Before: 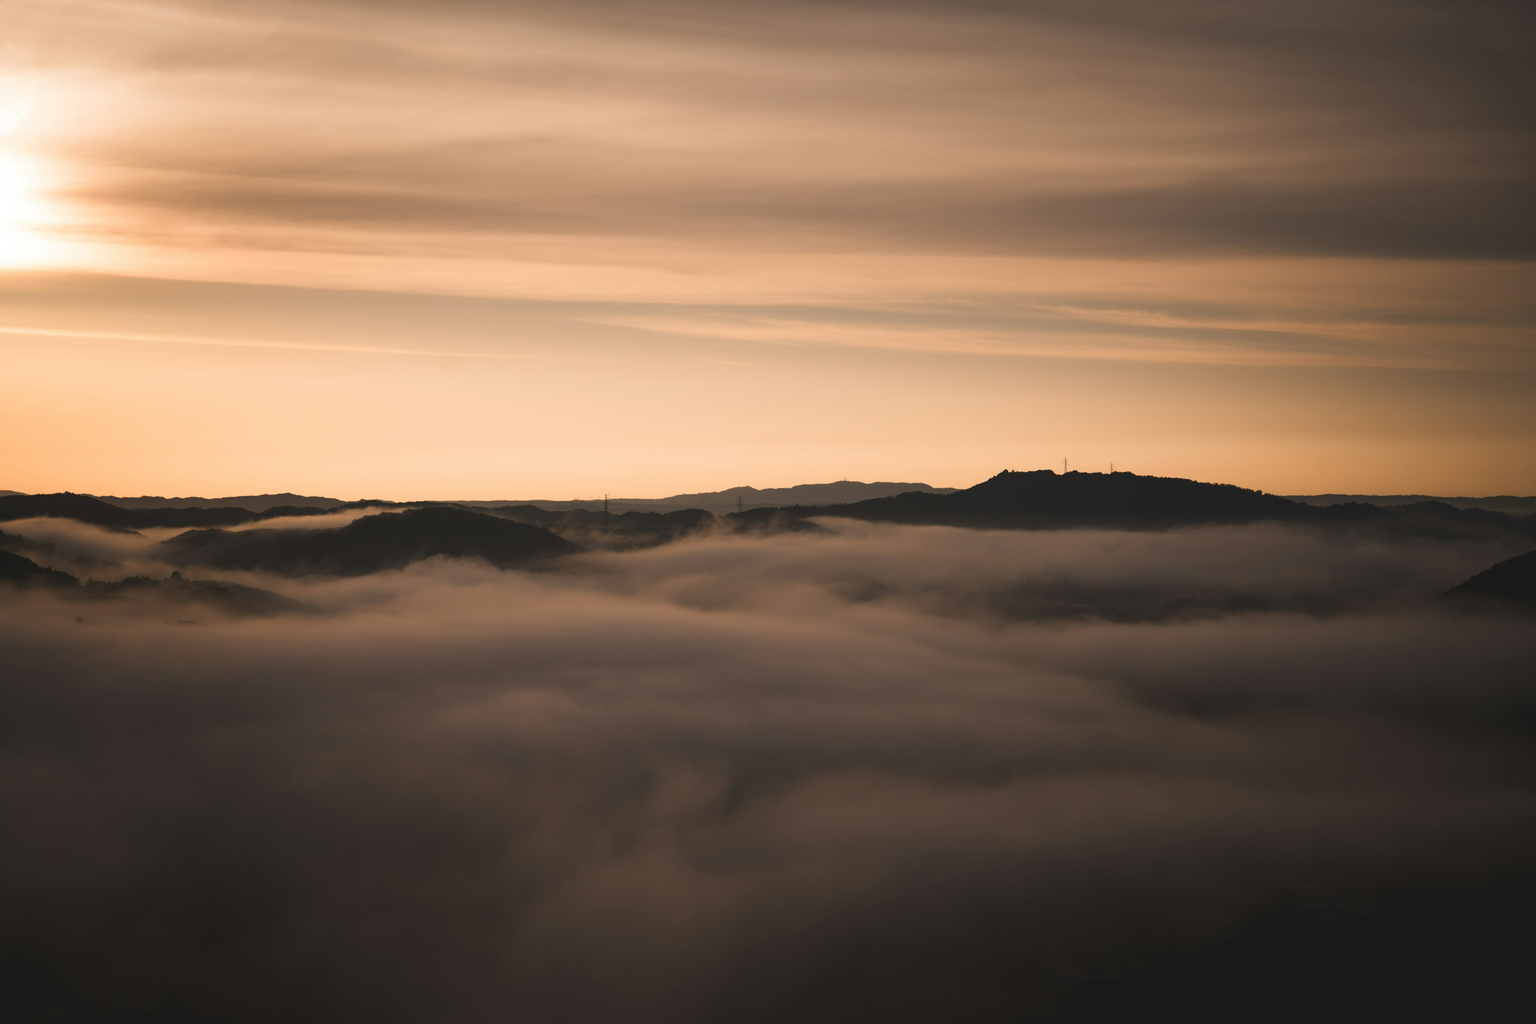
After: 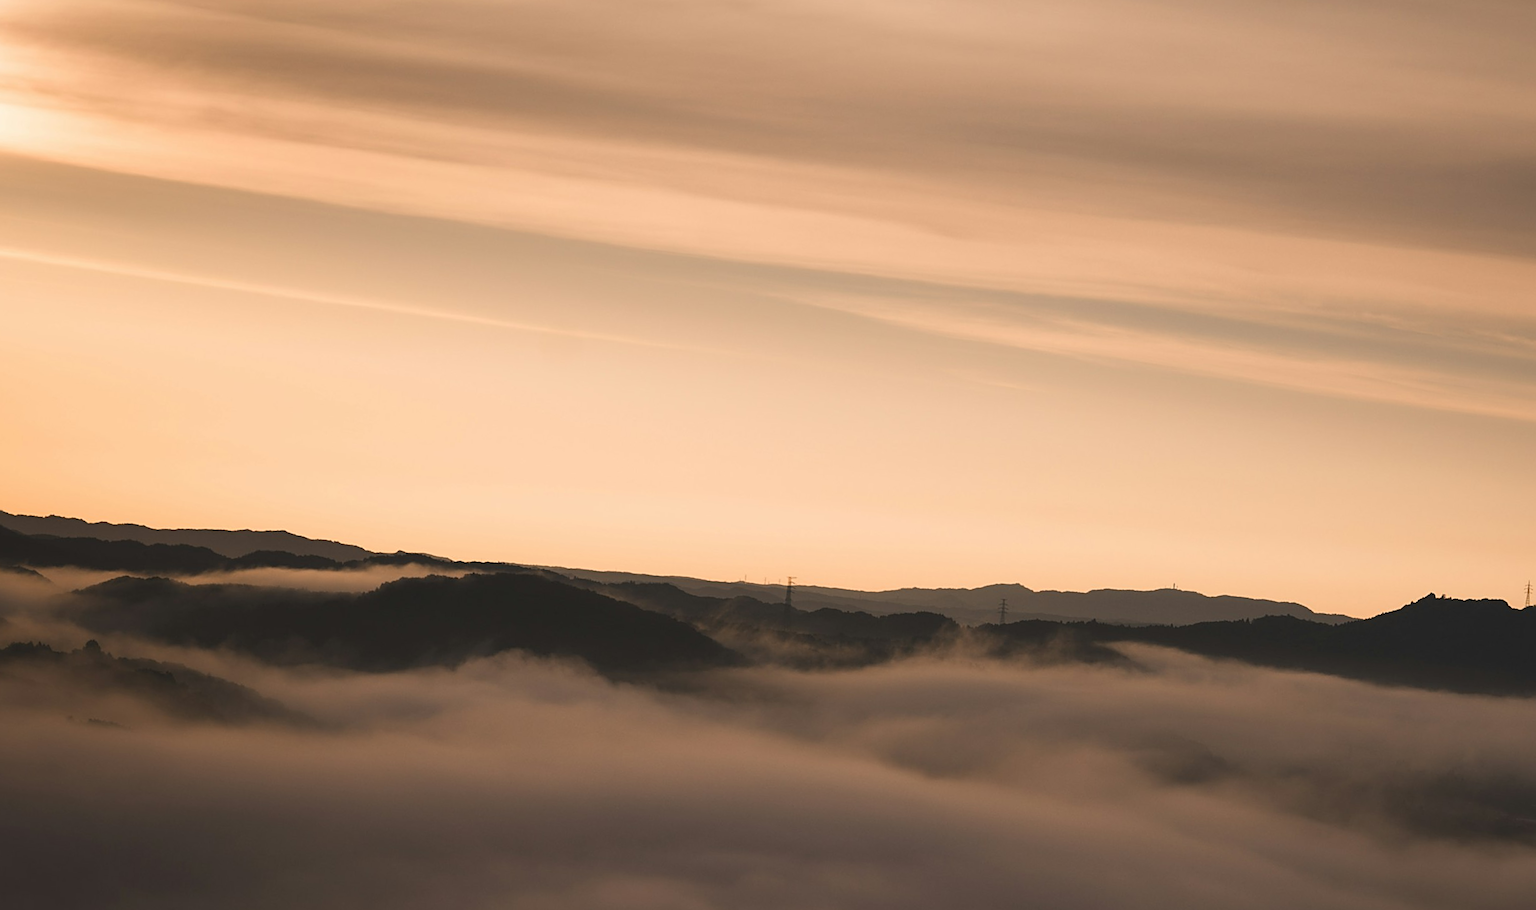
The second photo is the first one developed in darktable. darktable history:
crop and rotate: angle -4.99°, left 2.122%, top 6.945%, right 27.566%, bottom 30.519%
sharpen: amount 0.575
